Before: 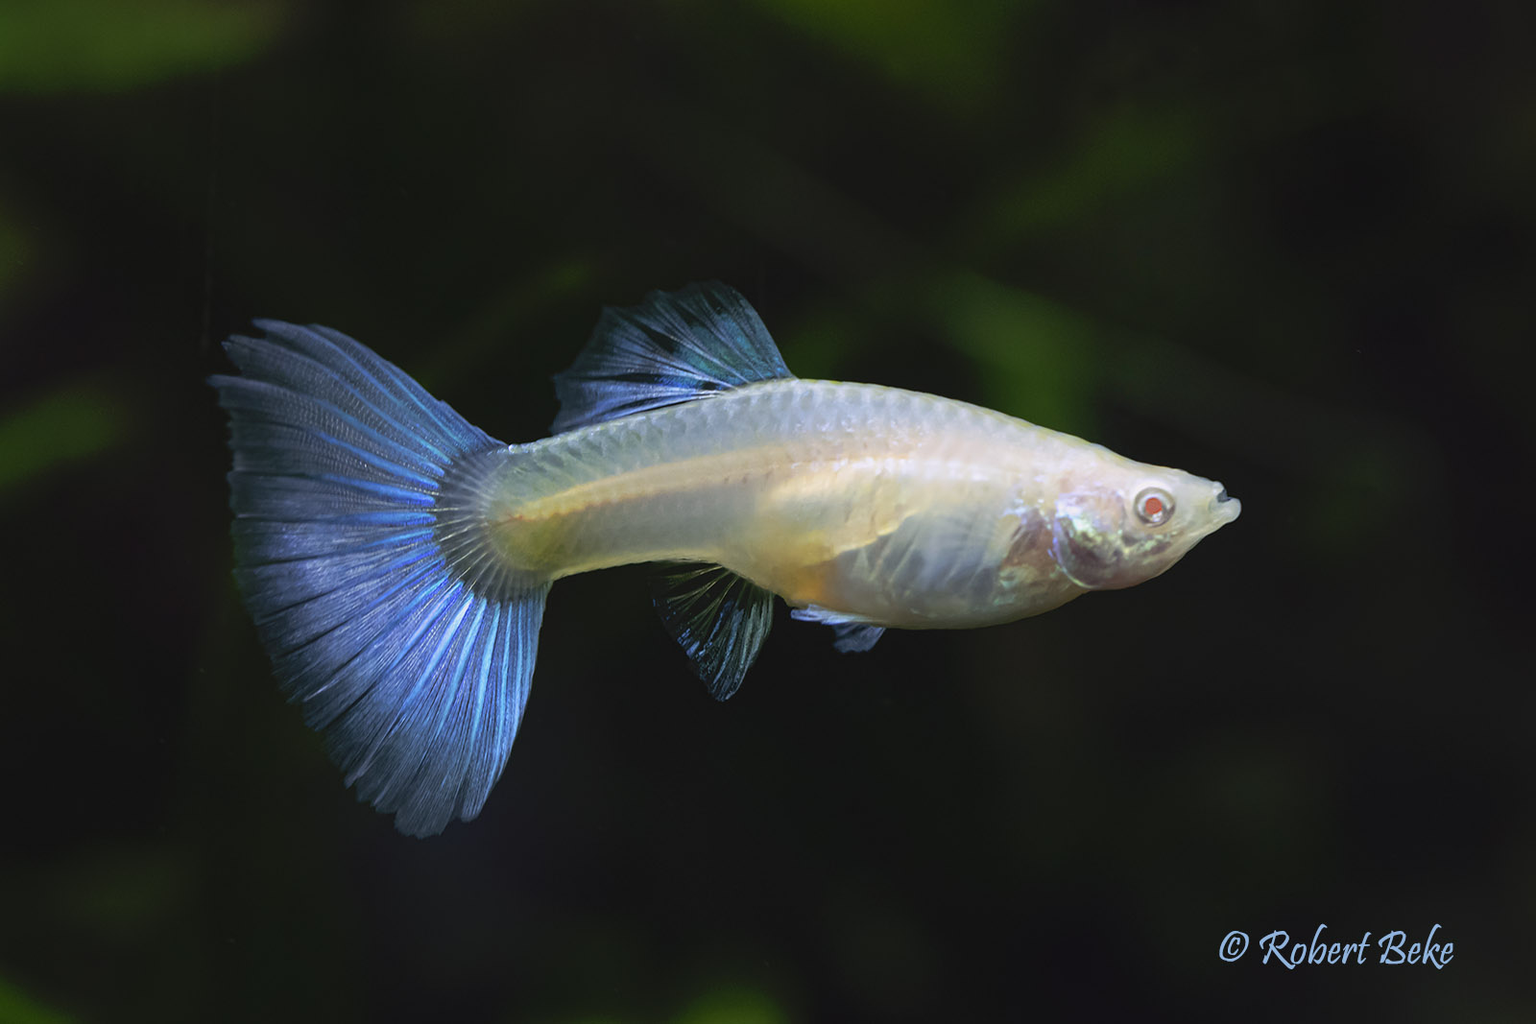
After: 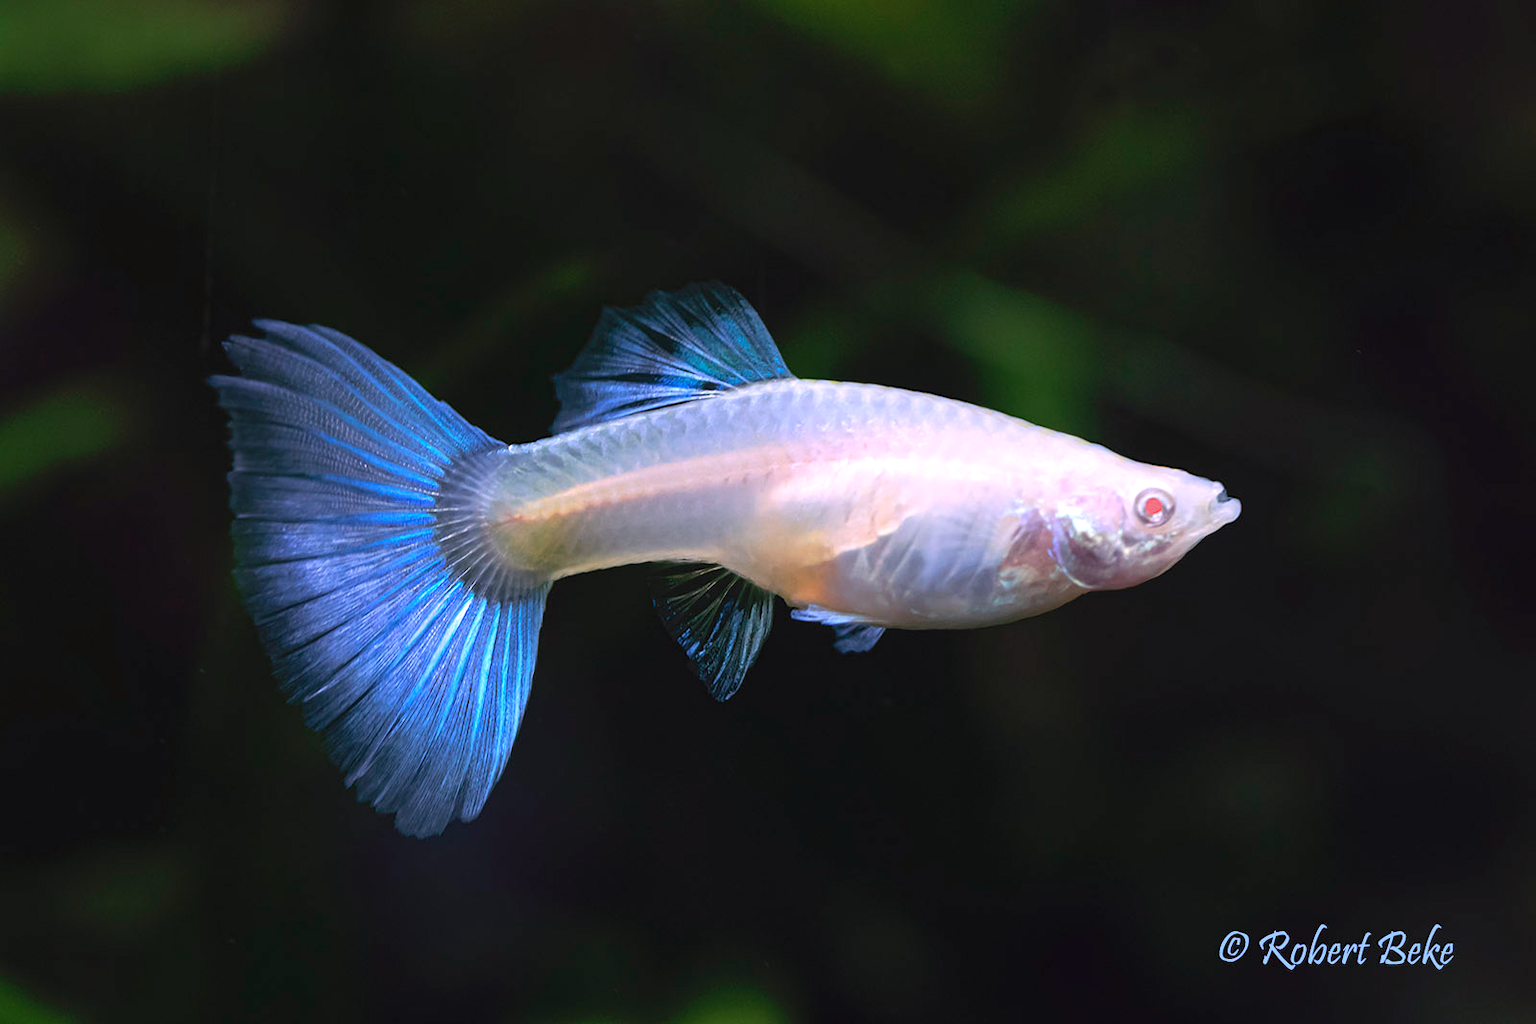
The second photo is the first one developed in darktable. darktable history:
exposure: exposure 0.494 EV, compensate highlight preservation false
color correction: highlights a* 15.21, highlights b* -24.3
